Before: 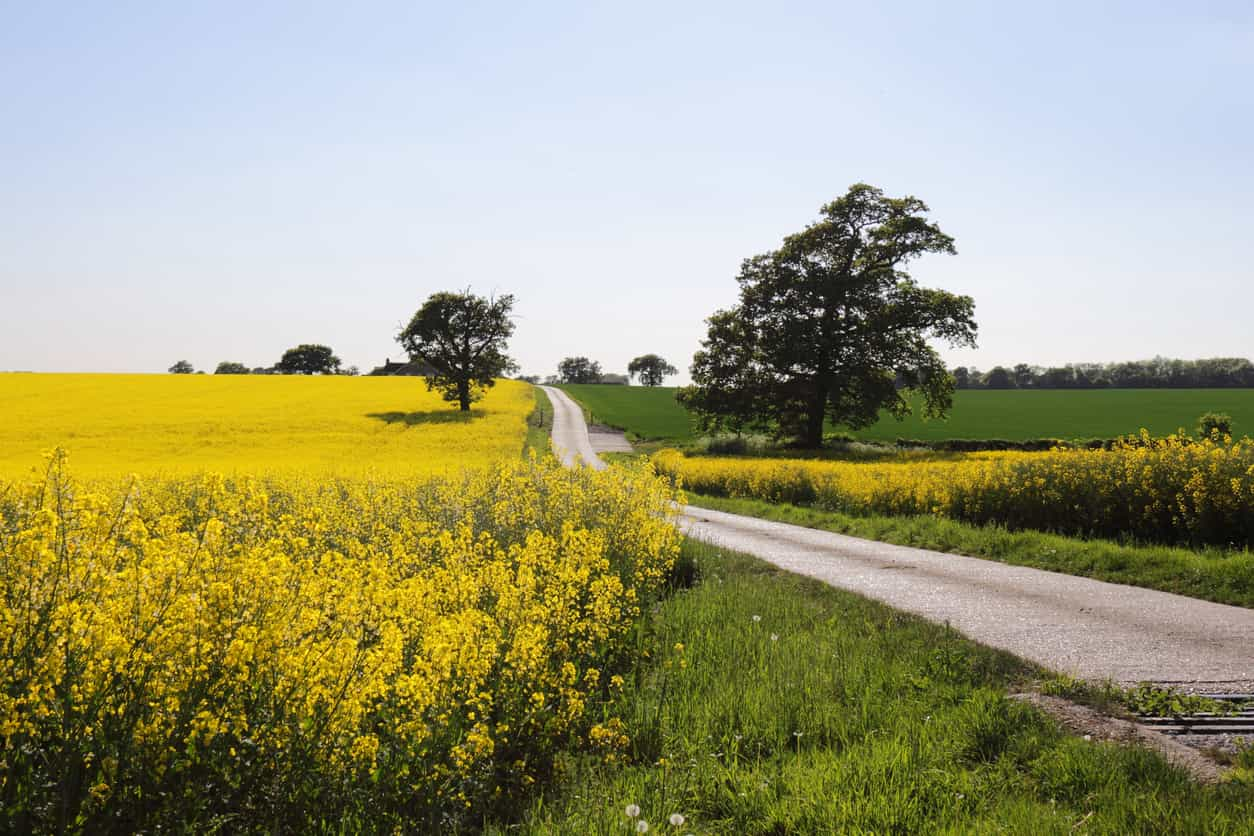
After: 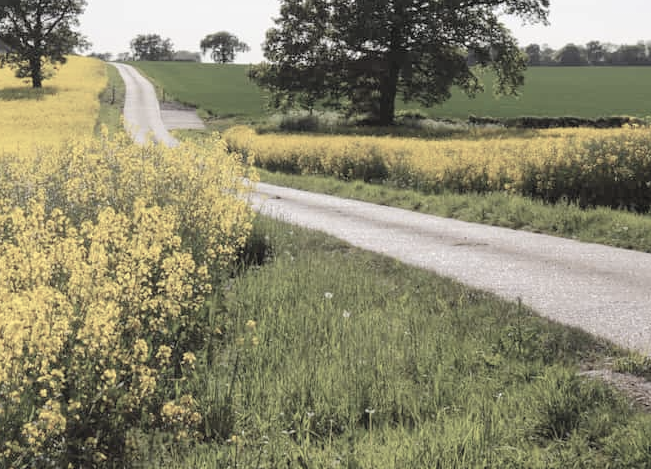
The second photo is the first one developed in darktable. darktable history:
crop: left 34.199%, top 38.717%, right 13.842%, bottom 5.18%
contrast brightness saturation: brightness 0.186, saturation -0.491
